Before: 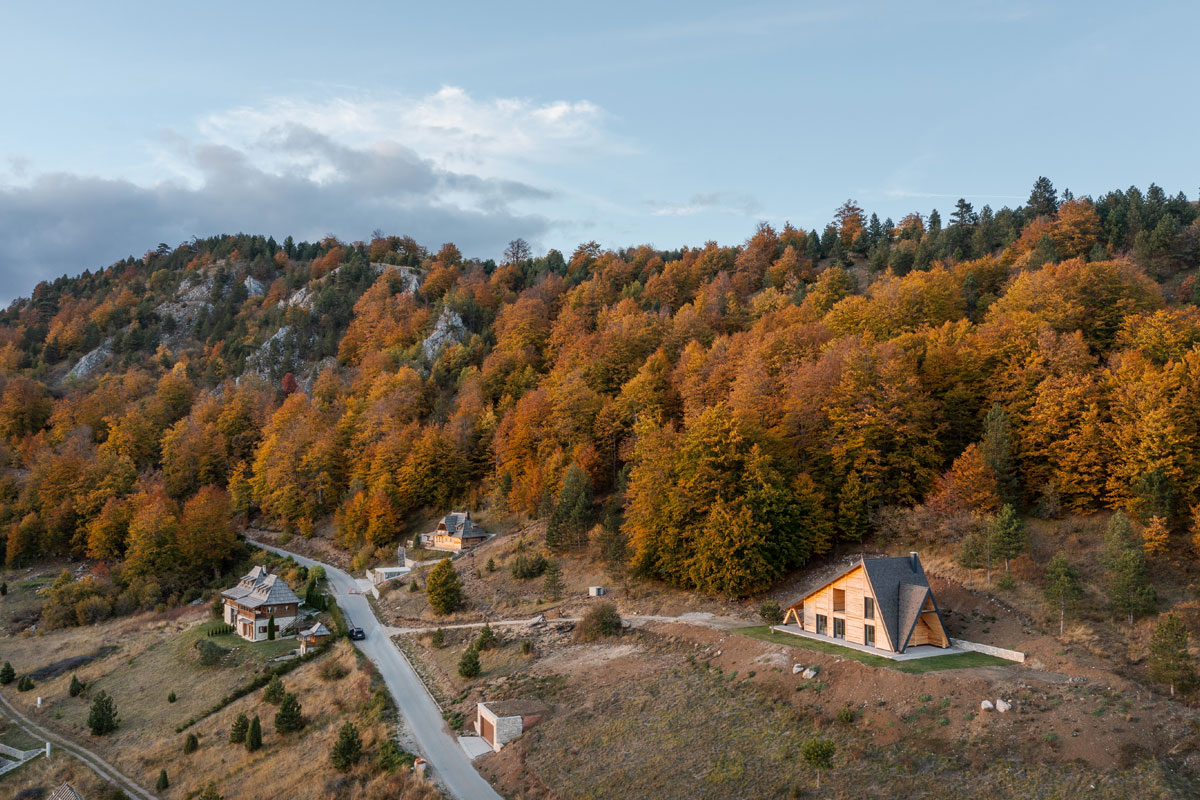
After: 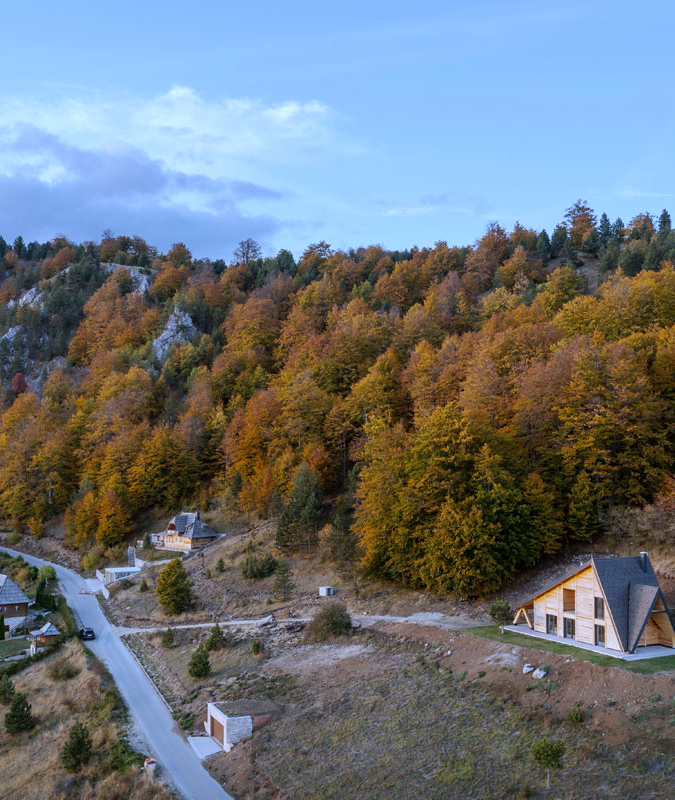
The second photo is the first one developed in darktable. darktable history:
crop and rotate: left 22.516%, right 21.234%
white balance: red 0.871, blue 1.249
